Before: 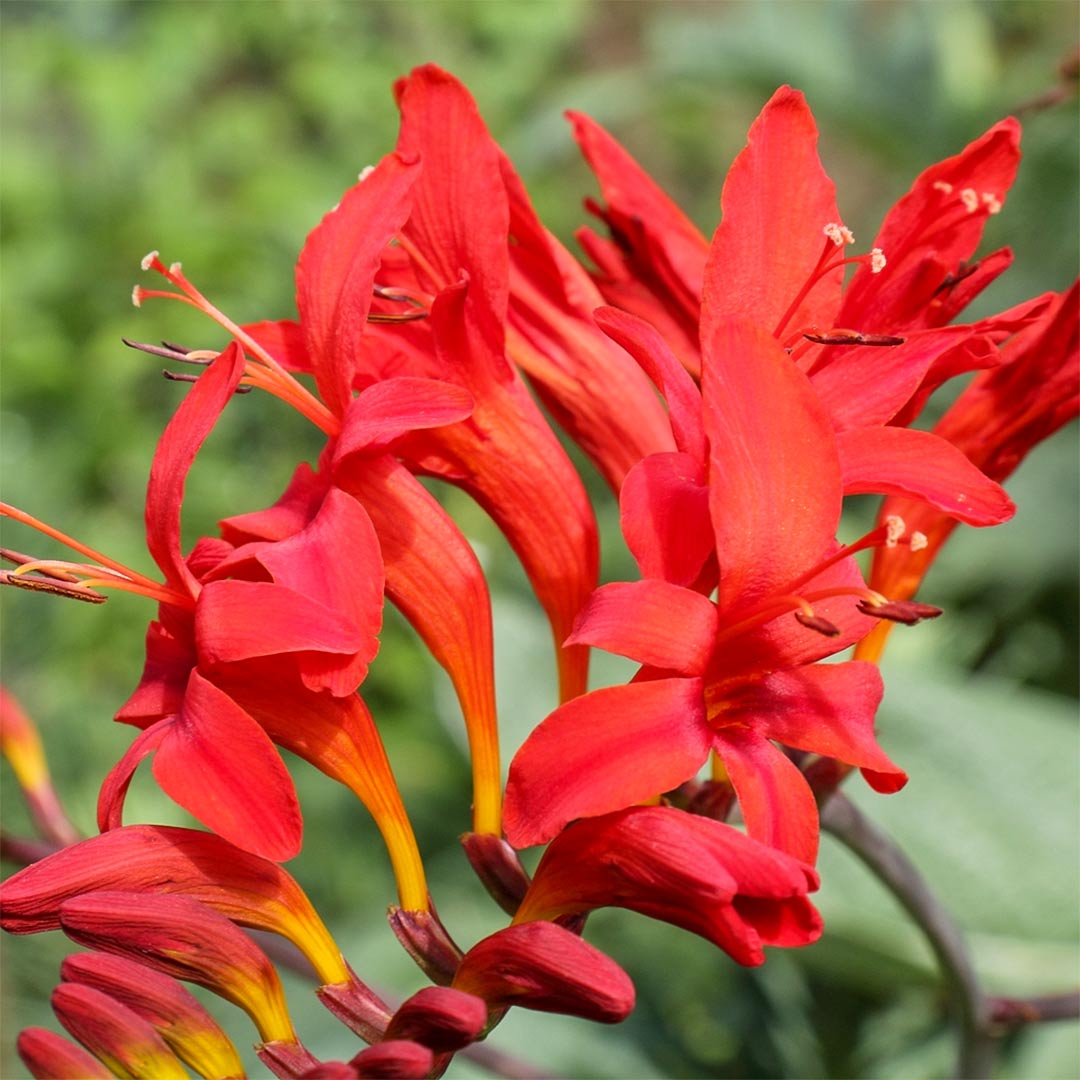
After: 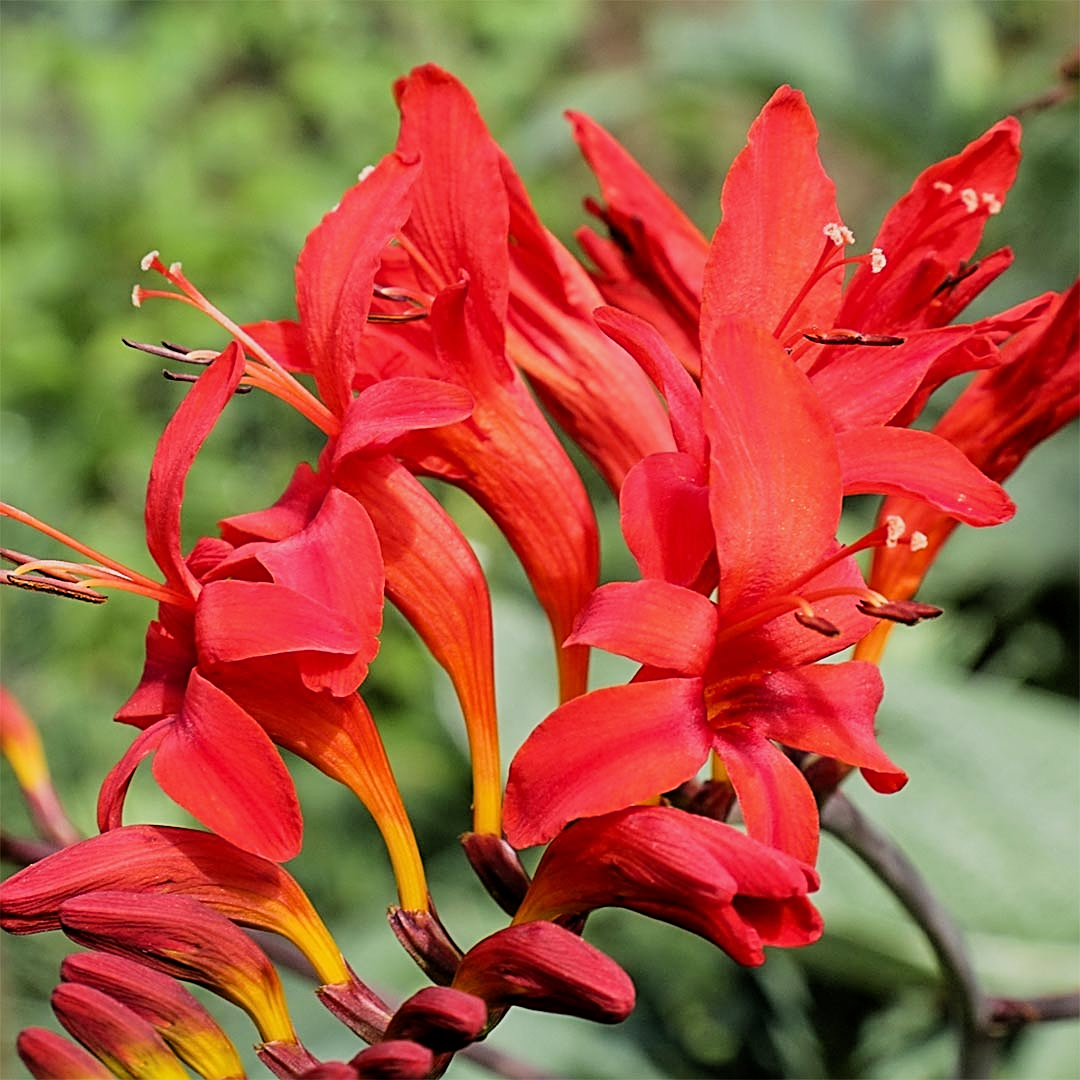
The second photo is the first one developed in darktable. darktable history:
filmic rgb: black relative exposure -5 EV, white relative exposure 3.5 EV, hardness 3.19, contrast 1.2, highlights saturation mix -50%
sharpen: radius 2.676, amount 0.669
